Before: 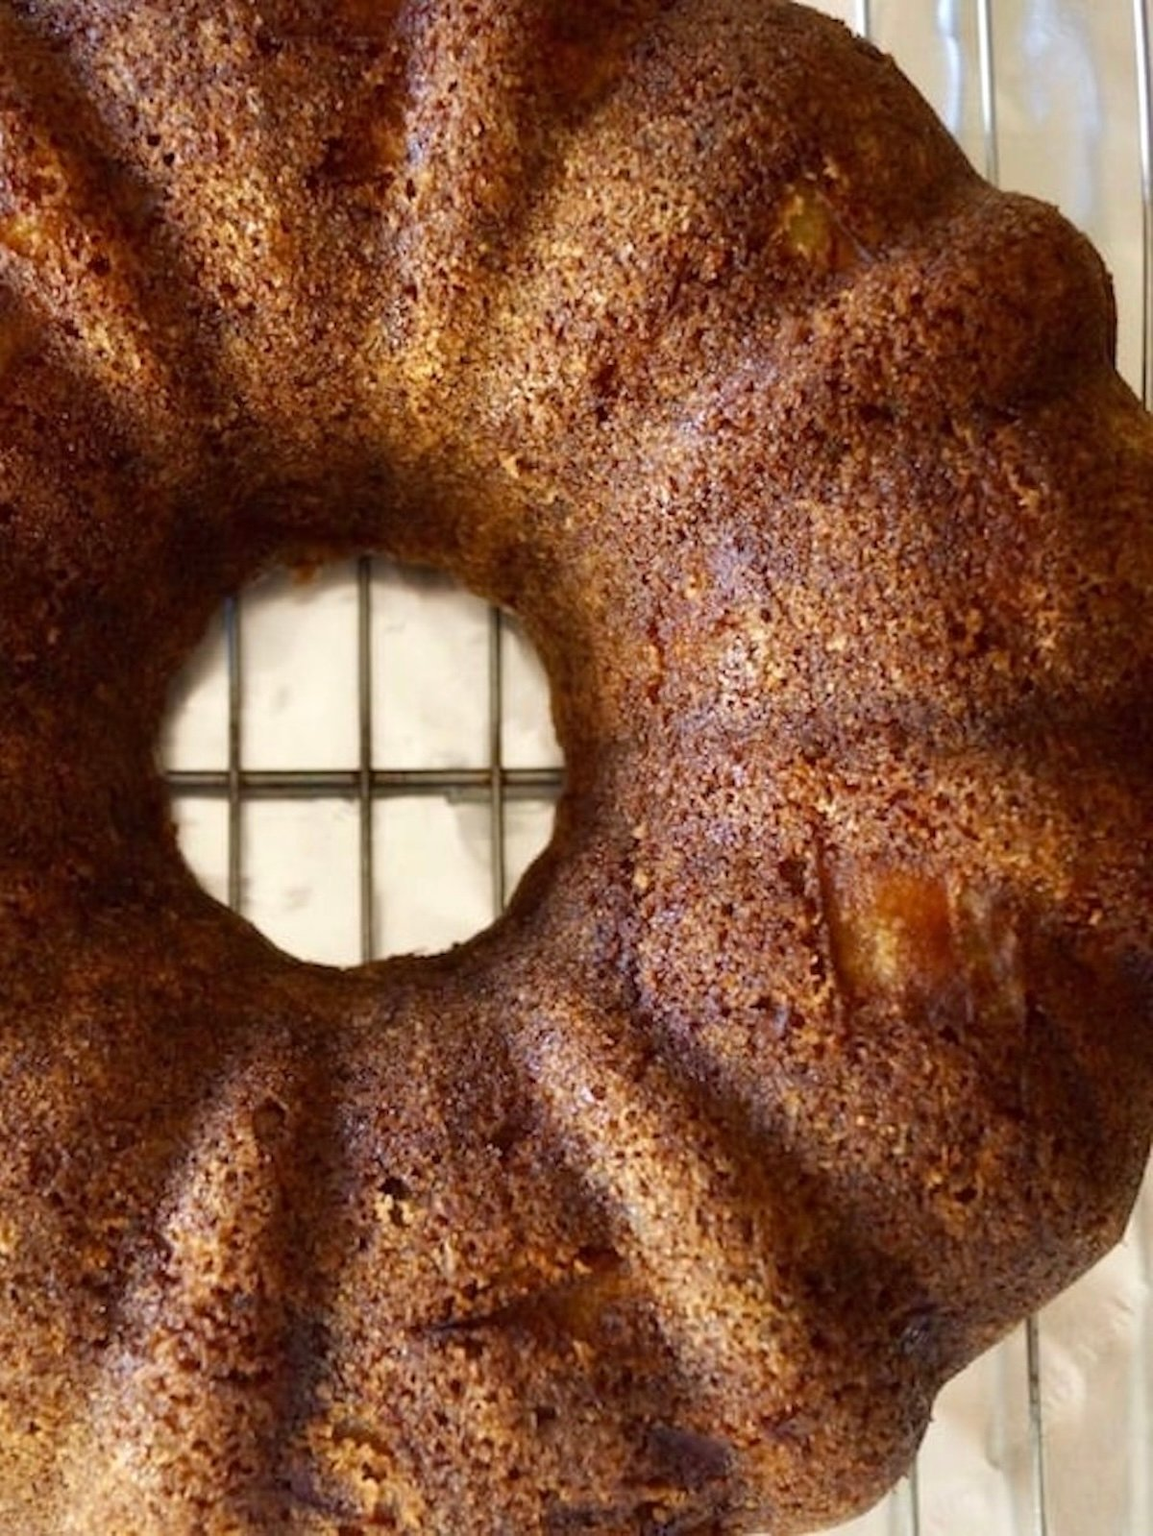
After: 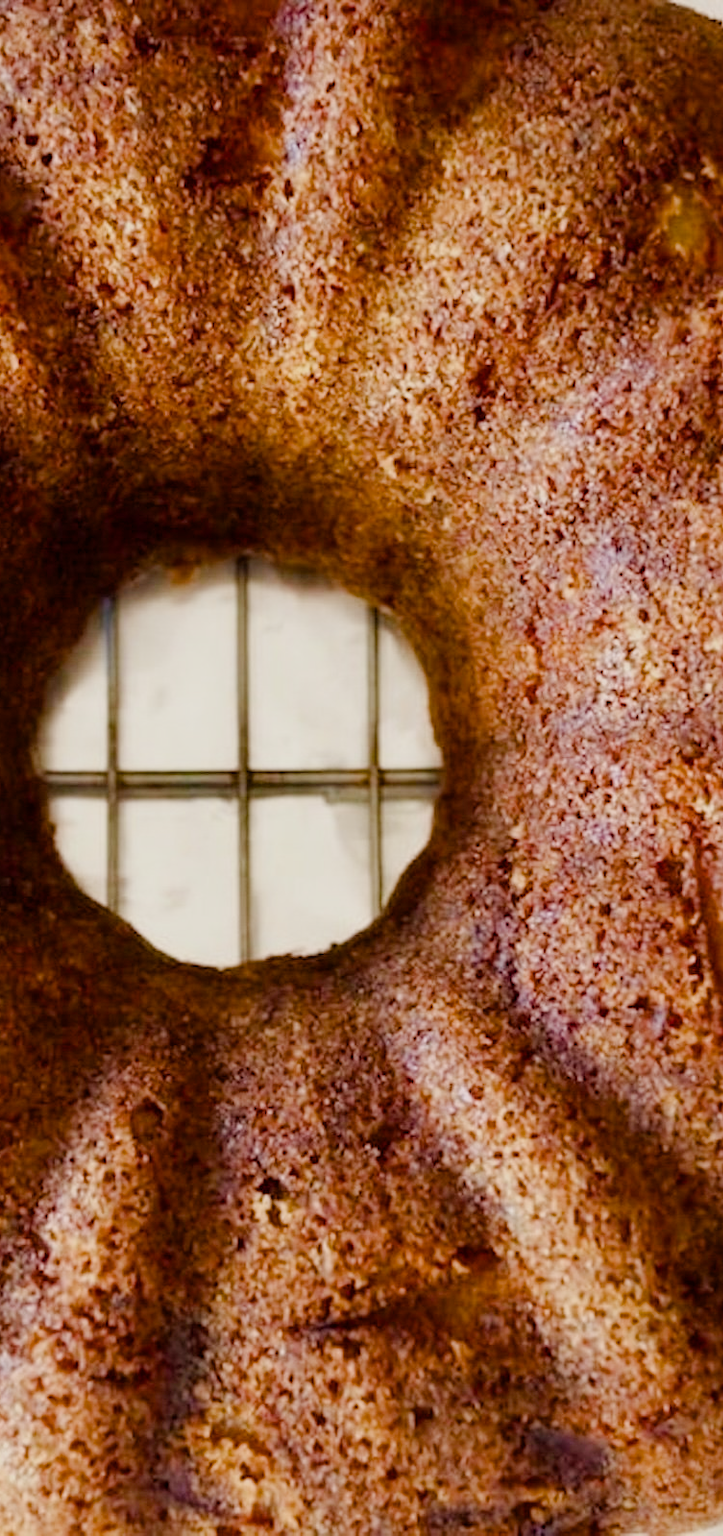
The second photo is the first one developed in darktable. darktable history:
crop: left 10.644%, right 26.528%
filmic rgb: black relative exposure -7.65 EV, white relative exposure 4.56 EV, hardness 3.61
color balance rgb: perceptual saturation grading › global saturation 20%, perceptual saturation grading › highlights -50%, perceptual saturation grading › shadows 30%, perceptual brilliance grading › global brilliance 10%, perceptual brilliance grading › shadows 15%
exposure: black level correction 0, compensate exposure bias true, compensate highlight preservation false
